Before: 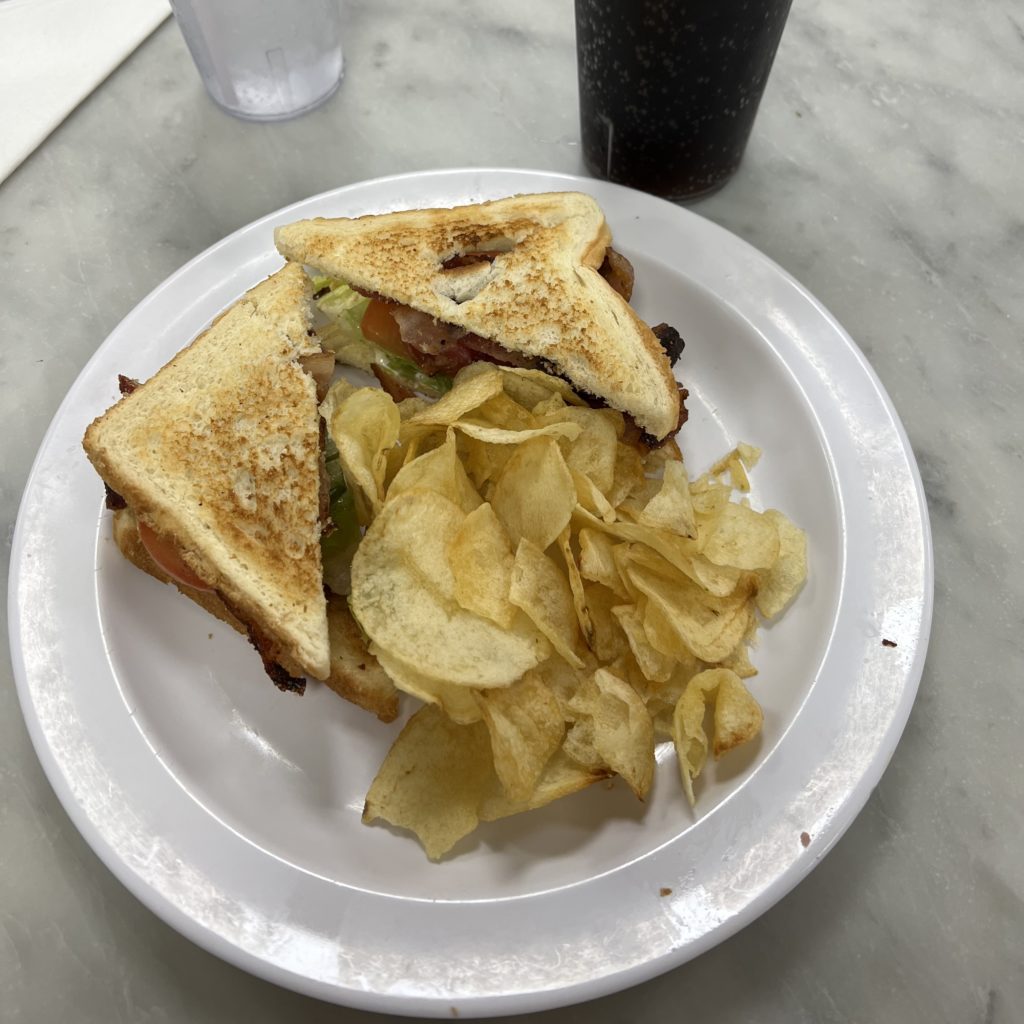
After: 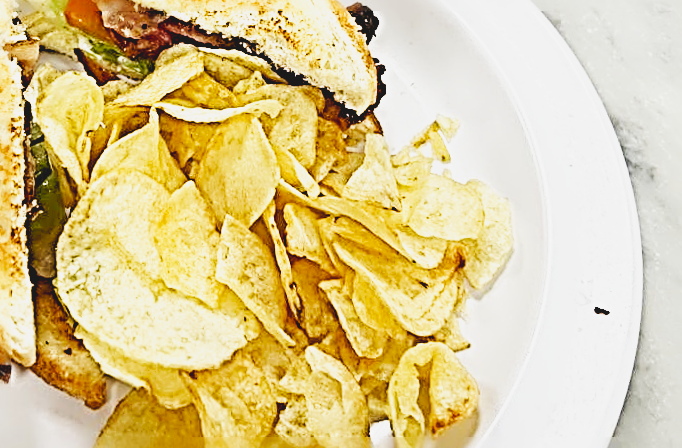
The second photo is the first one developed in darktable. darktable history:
contrast brightness saturation: contrast -0.1, brightness 0.05, saturation 0.08
rotate and perspective: rotation -1.68°, lens shift (vertical) -0.146, crop left 0.049, crop right 0.912, crop top 0.032, crop bottom 0.96
crop and rotate: left 27.938%, top 27.046%, bottom 27.046%
sharpen: radius 4.001, amount 2
base curve: curves: ch0 [(0, 0.003) (0.001, 0.002) (0.006, 0.004) (0.02, 0.022) (0.048, 0.086) (0.094, 0.234) (0.162, 0.431) (0.258, 0.629) (0.385, 0.8) (0.548, 0.918) (0.751, 0.988) (1, 1)], preserve colors none
exposure: exposure 0.376 EV, compensate highlight preservation false
